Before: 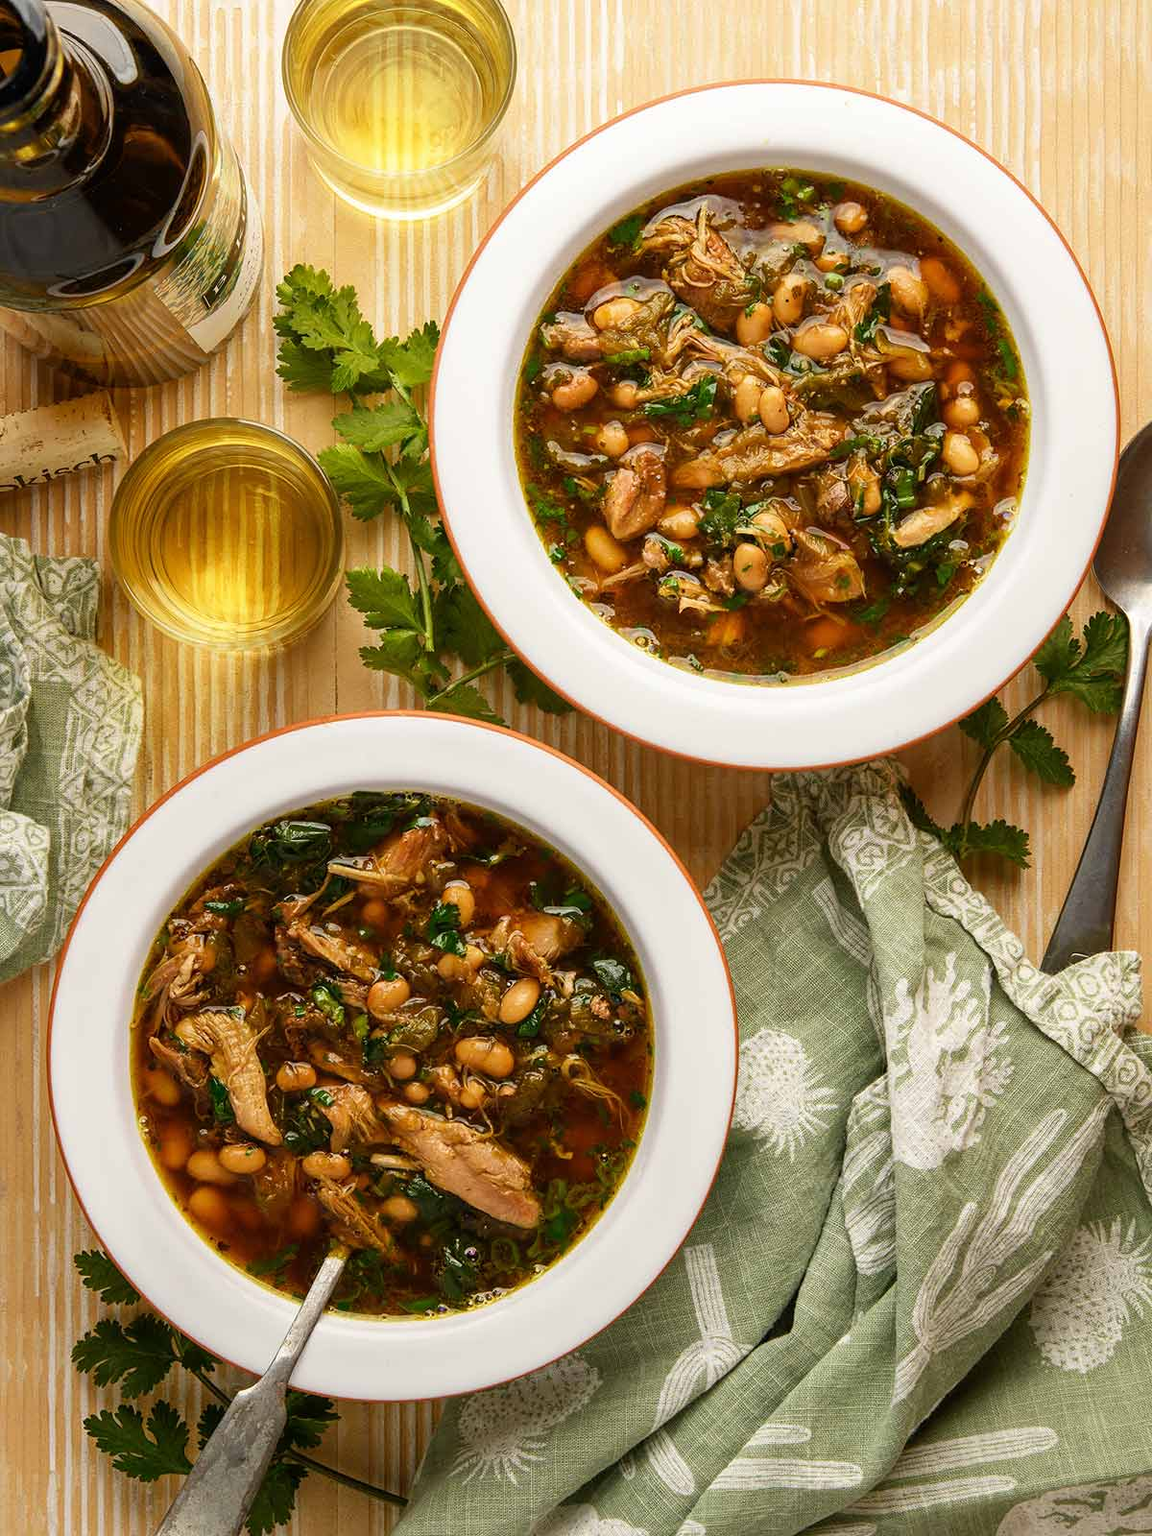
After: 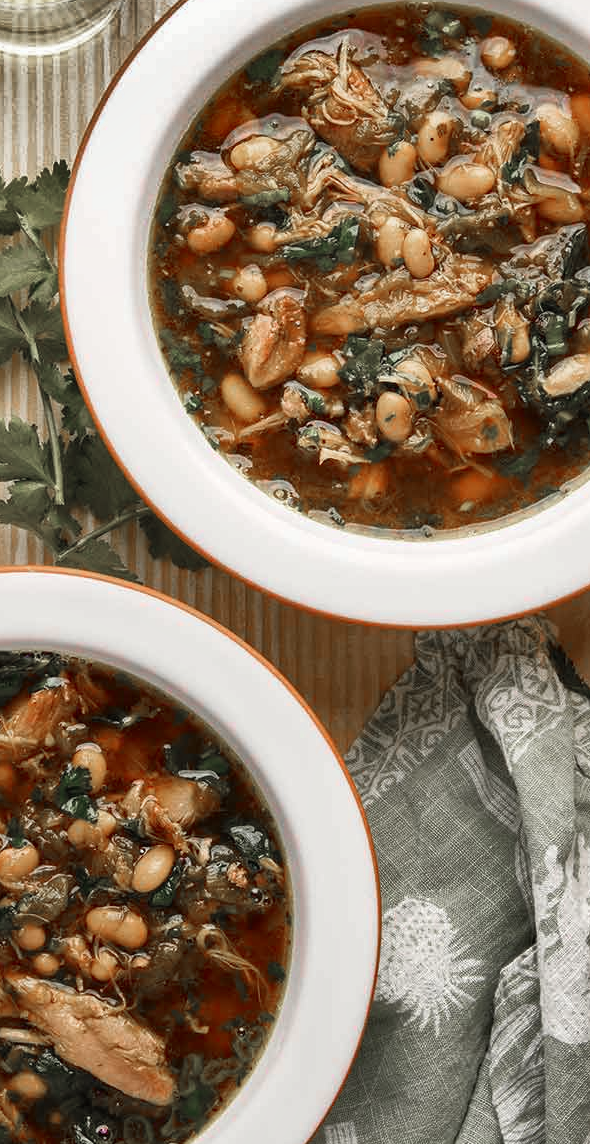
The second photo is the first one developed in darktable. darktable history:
color zones: curves: ch1 [(0, 0.708) (0.088, 0.648) (0.245, 0.187) (0.429, 0.326) (0.571, 0.498) (0.714, 0.5) (0.857, 0.5) (1, 0.708)]
crop: left 32.362%, top 10.92%, right 18.42%, bottom 17.528%
shadows and highlights: shadows 20.96, highlights -80.81, highlights color adjustment 0.049%, soften with gaussian
